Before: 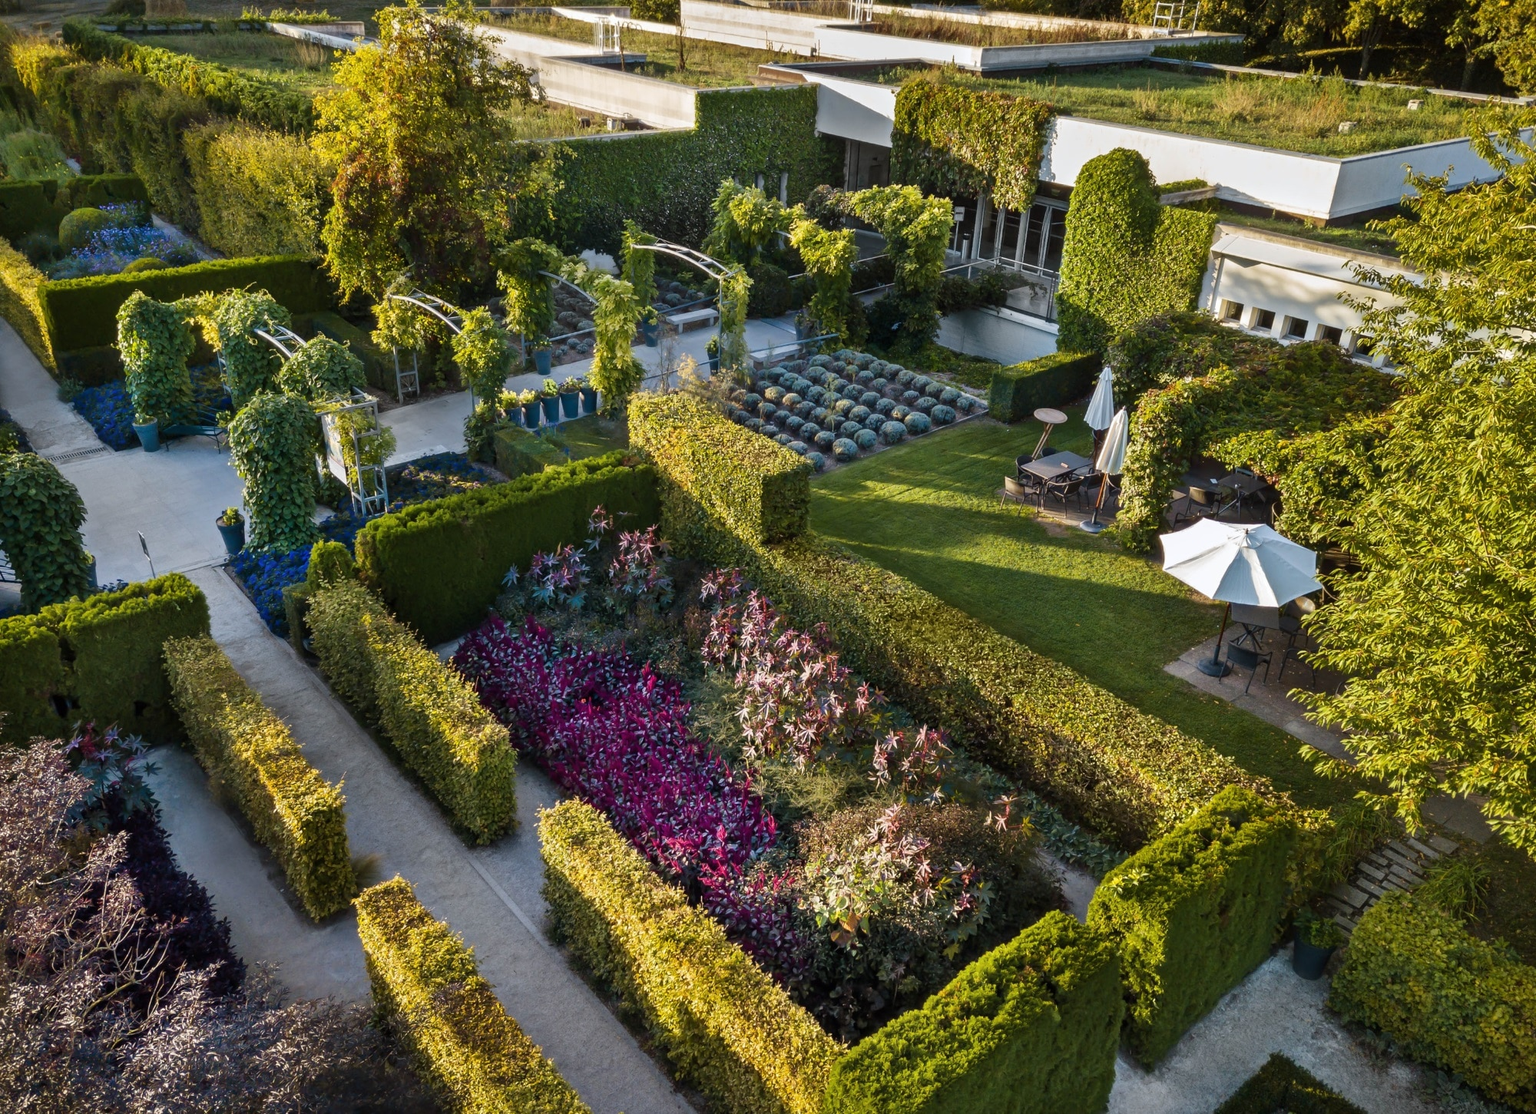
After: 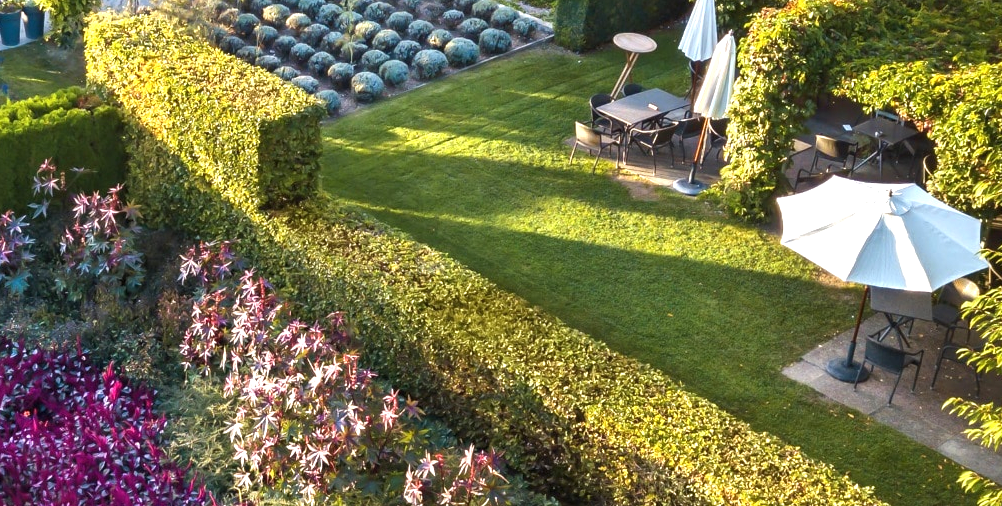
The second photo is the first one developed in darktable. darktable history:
crop: left 36.678%, top 34.428%, right 13.178%, bottom 30.657%
exposure: black level correction 0, exposure 1 EV, compensate exposure bias true, compensate highlight preservation false
